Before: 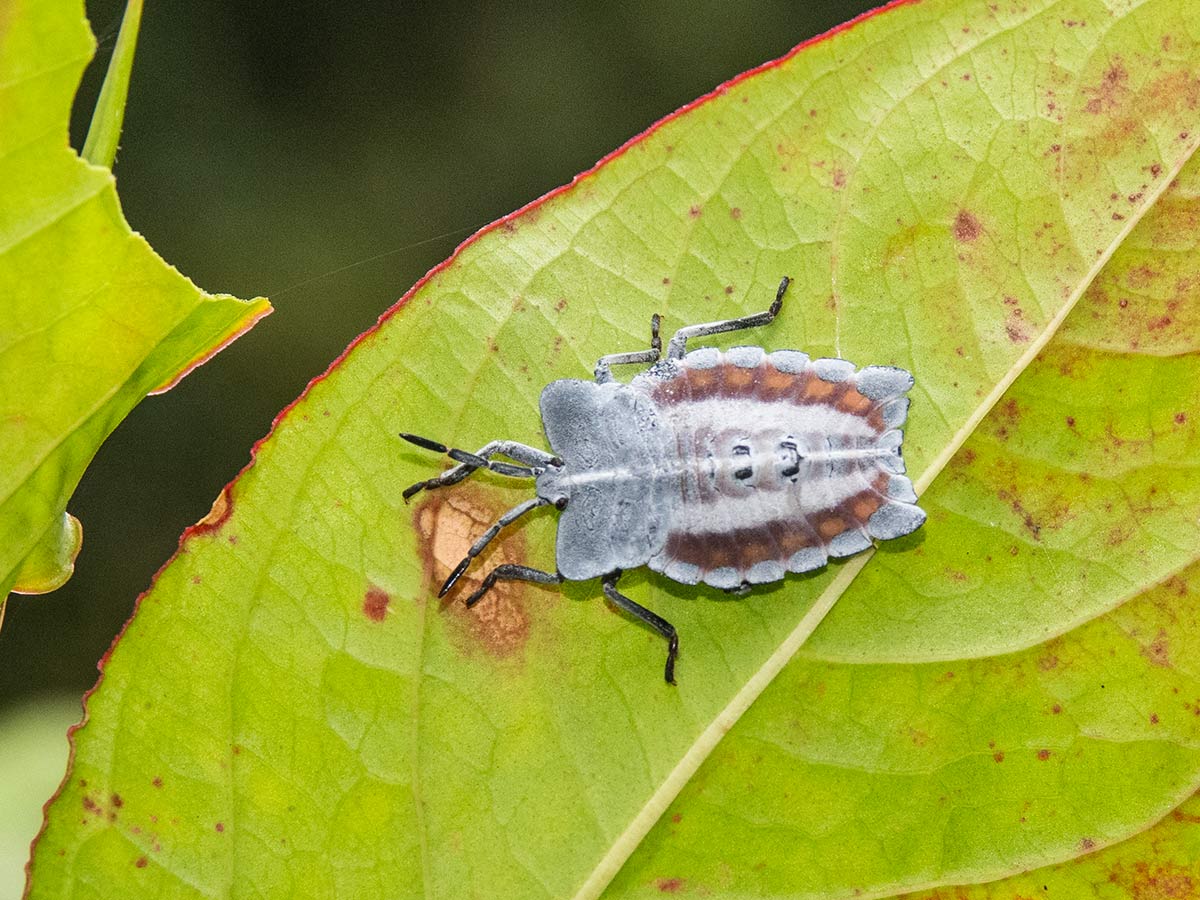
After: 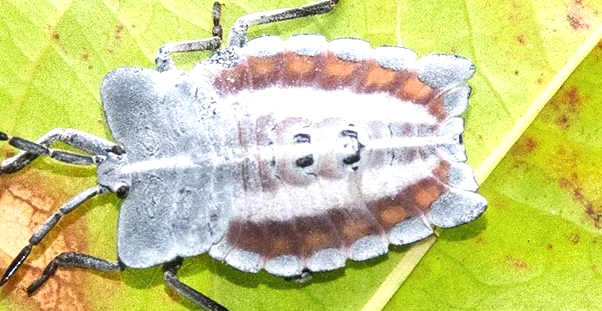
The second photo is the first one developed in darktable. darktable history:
color balance: input saturation 99%
exposure: black level correction 0, exposure 0.7 EV, compensate exposure bias true, compensate highlight preservation false
crop: left 36.607%, top 34.735%, right 13.146%, bottom 30.611%
